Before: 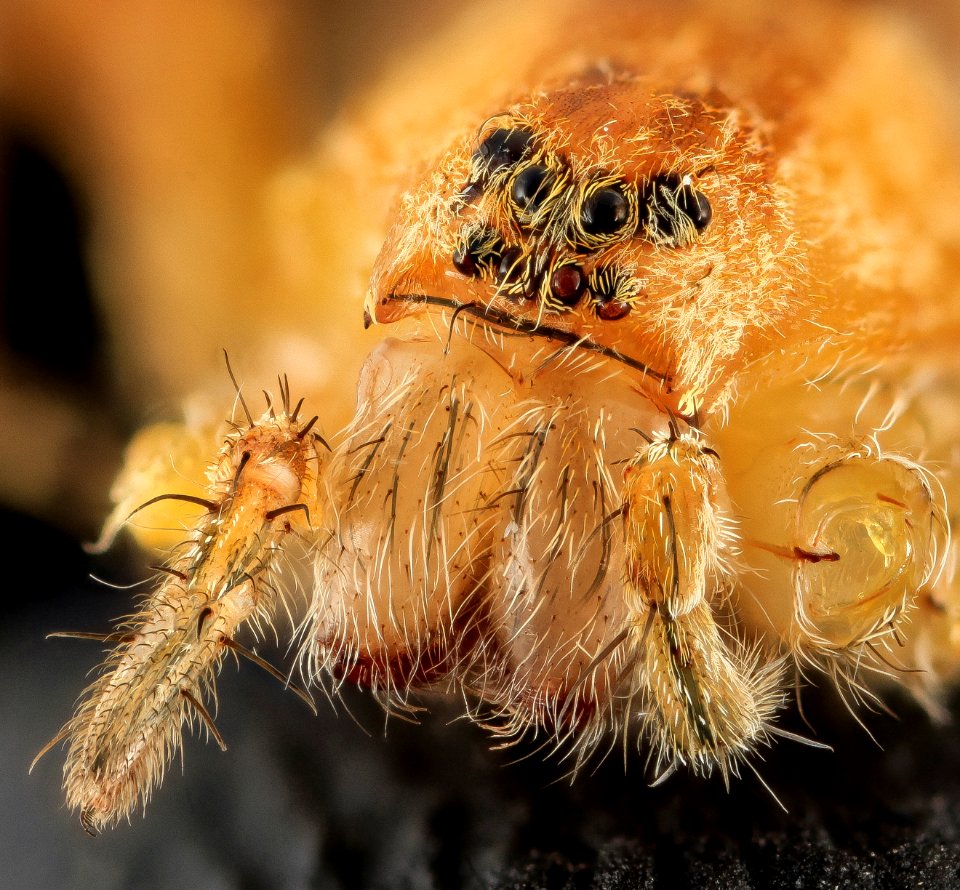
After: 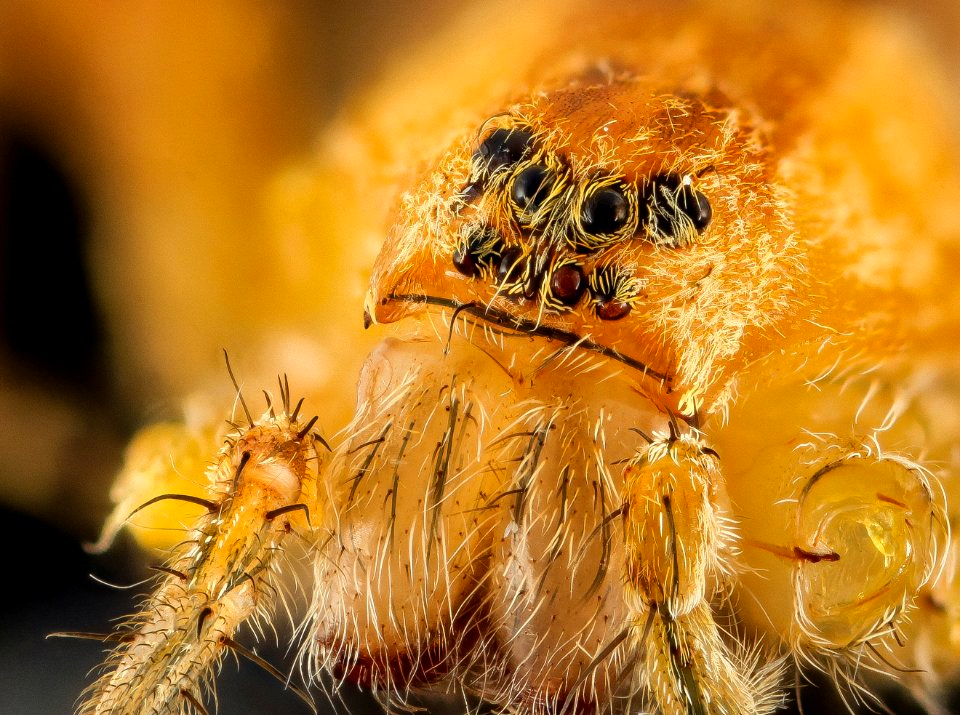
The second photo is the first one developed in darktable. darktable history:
color balance rgb: shadows lift › luminance -20.347%, linear chroma grading › global chroma 14.785%, perceptual saturation grading › global saturation -0.835%
crop: bottom 19.625%
